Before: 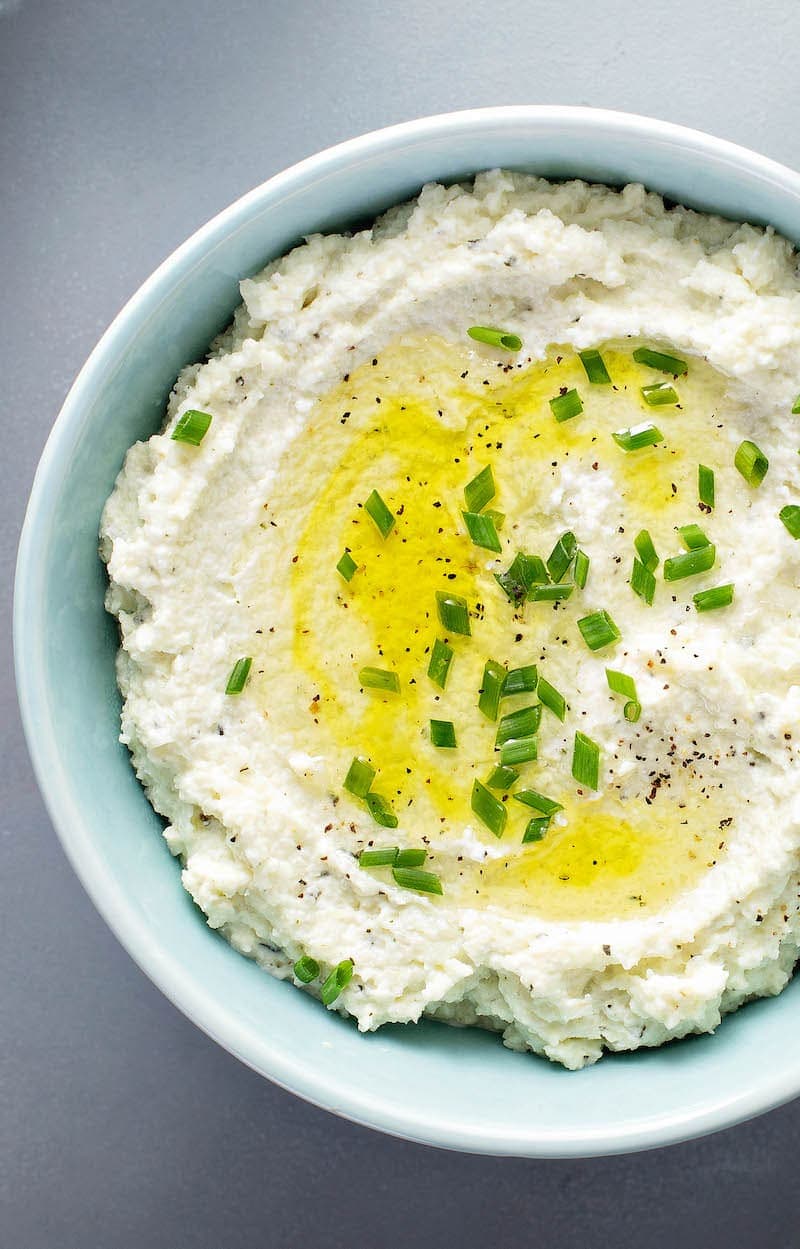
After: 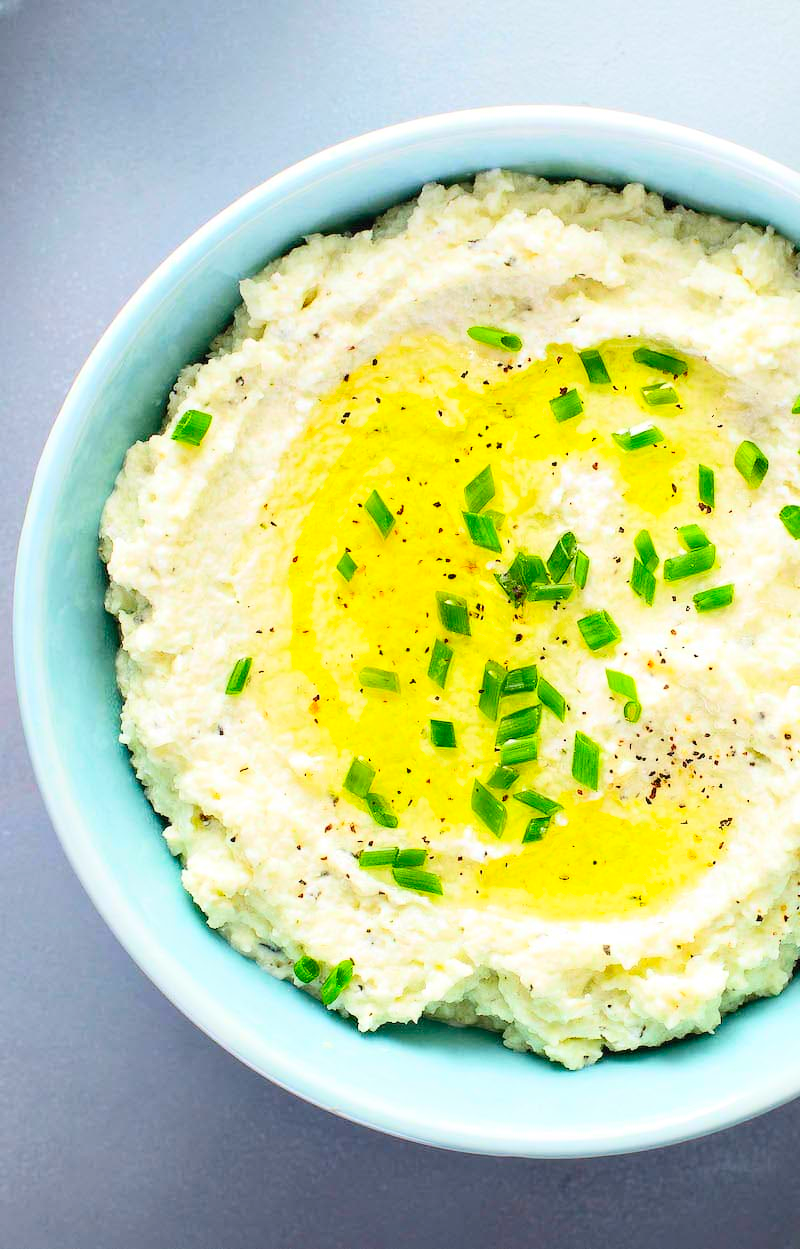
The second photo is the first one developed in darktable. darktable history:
contrast brightness saturation: contrast 0.204, brightness 0.2, saturation 0.797
tone equalizer: mask exposure compensation -0.514 EV
